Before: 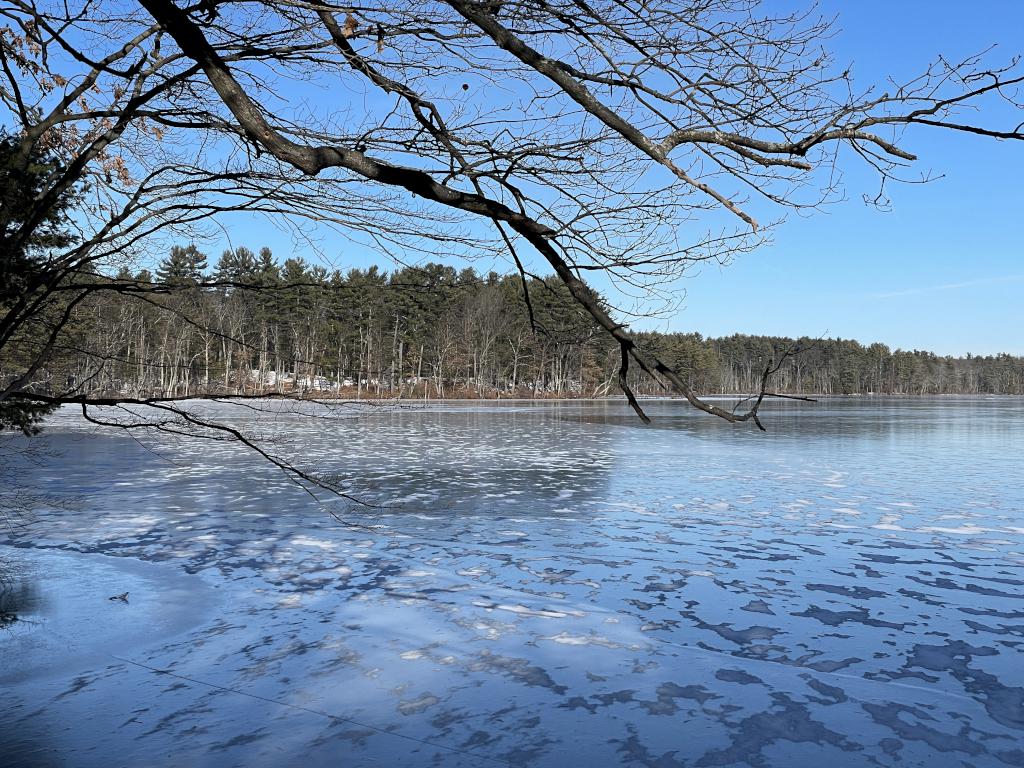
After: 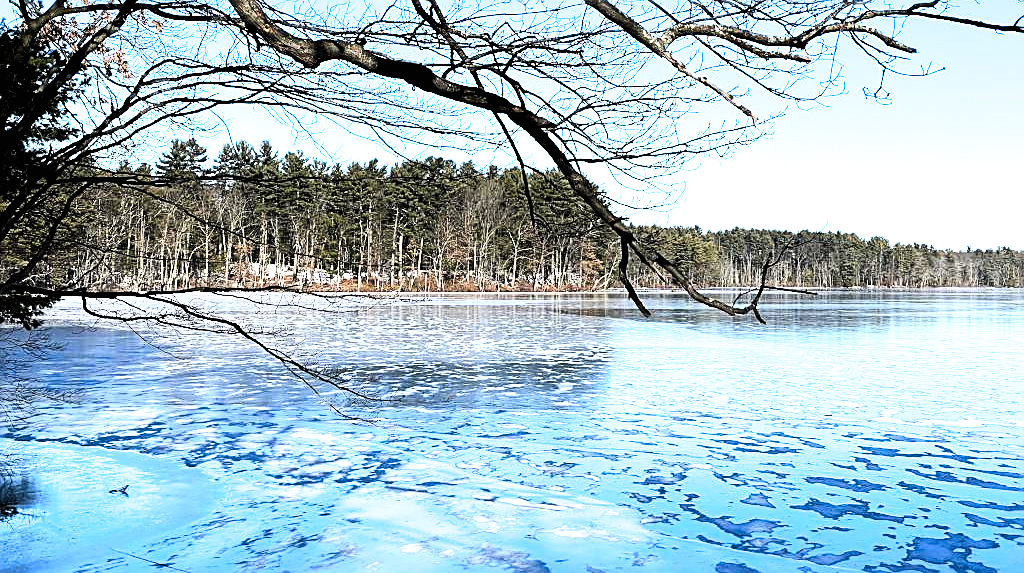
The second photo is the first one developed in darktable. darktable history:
exposure: black level correction 0, exposure 0.498 EV, compensate exposure bias true, compensate highlight preservation false
filmic rgb: black relative exposure -8.2 EV, white relative exposure 2.2 EV, threshold 5.97 EV, hardness 7.12, latitude 85.77%, contrast 1.703, highlights saturation mix -3.61%, shadows ↔ highlights balance -2.32%, enable highlight reconstruction true
crop: top 13.936%, bottom 11.431%
contrast brightness saturation: contrast 0.199, brightness 0.203, saturation 0.785
sharpen: on, module defaults
